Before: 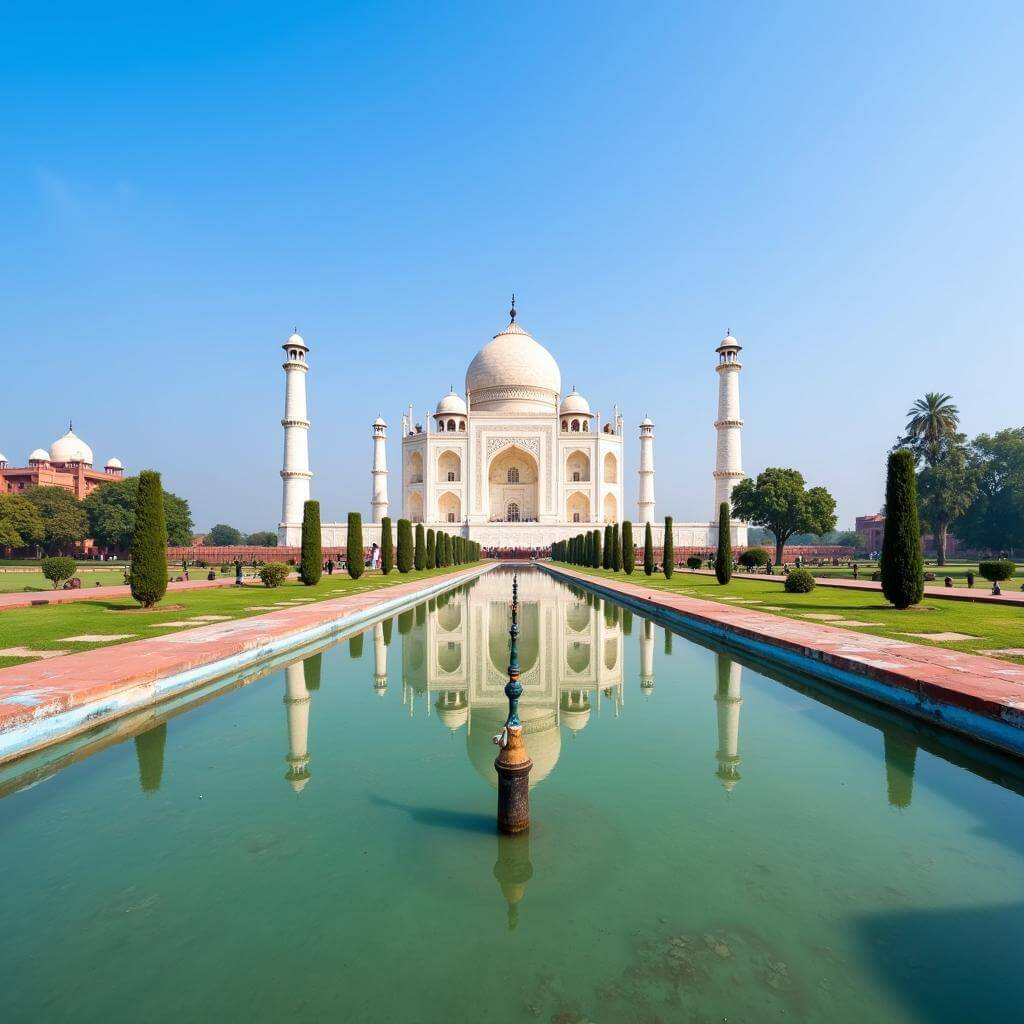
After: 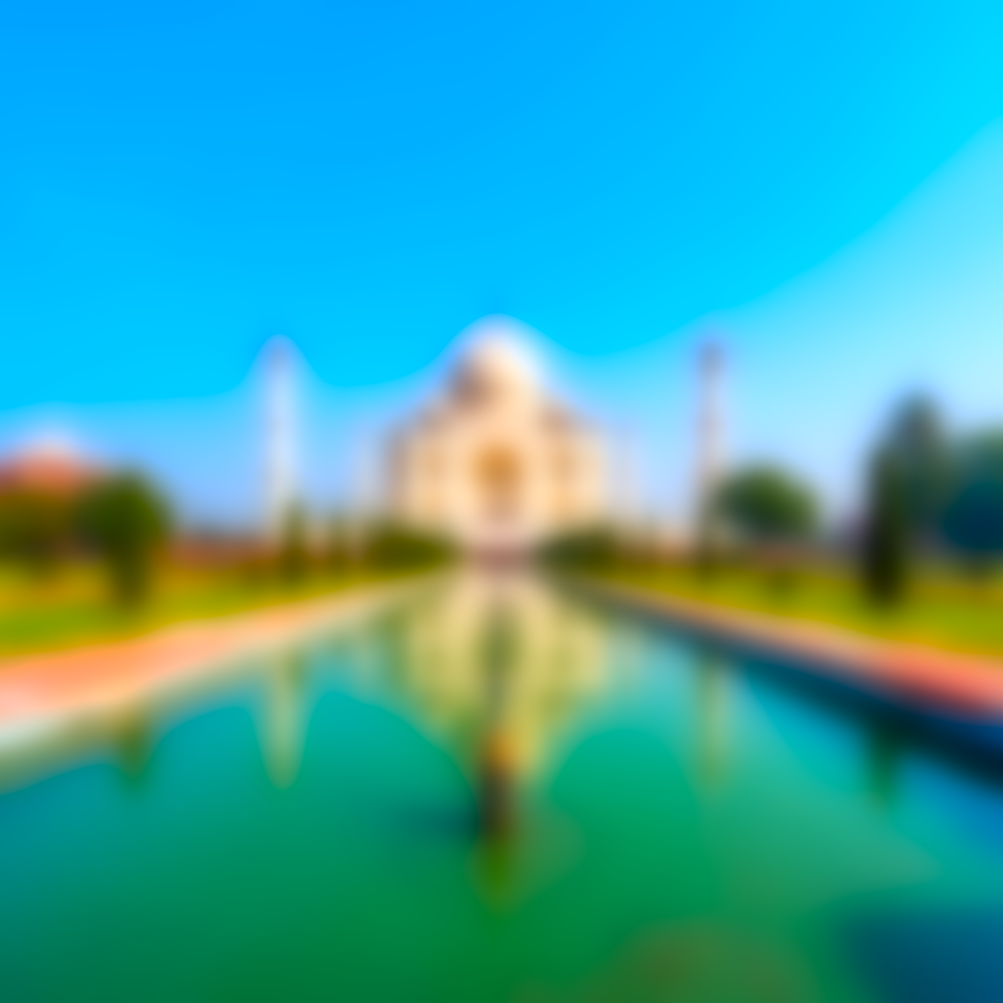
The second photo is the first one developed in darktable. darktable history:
crop: left 1.743%, right 0.268%, bottom 2.011%
color correction: saturation 2.15
shadows and highlights: low approximation 0.01, soften with gaussian
exposure: exposure 0.2 EV, compensate highlight preservation false
lowpass: radius 16, unbound 0
local contrast: detail 130%
